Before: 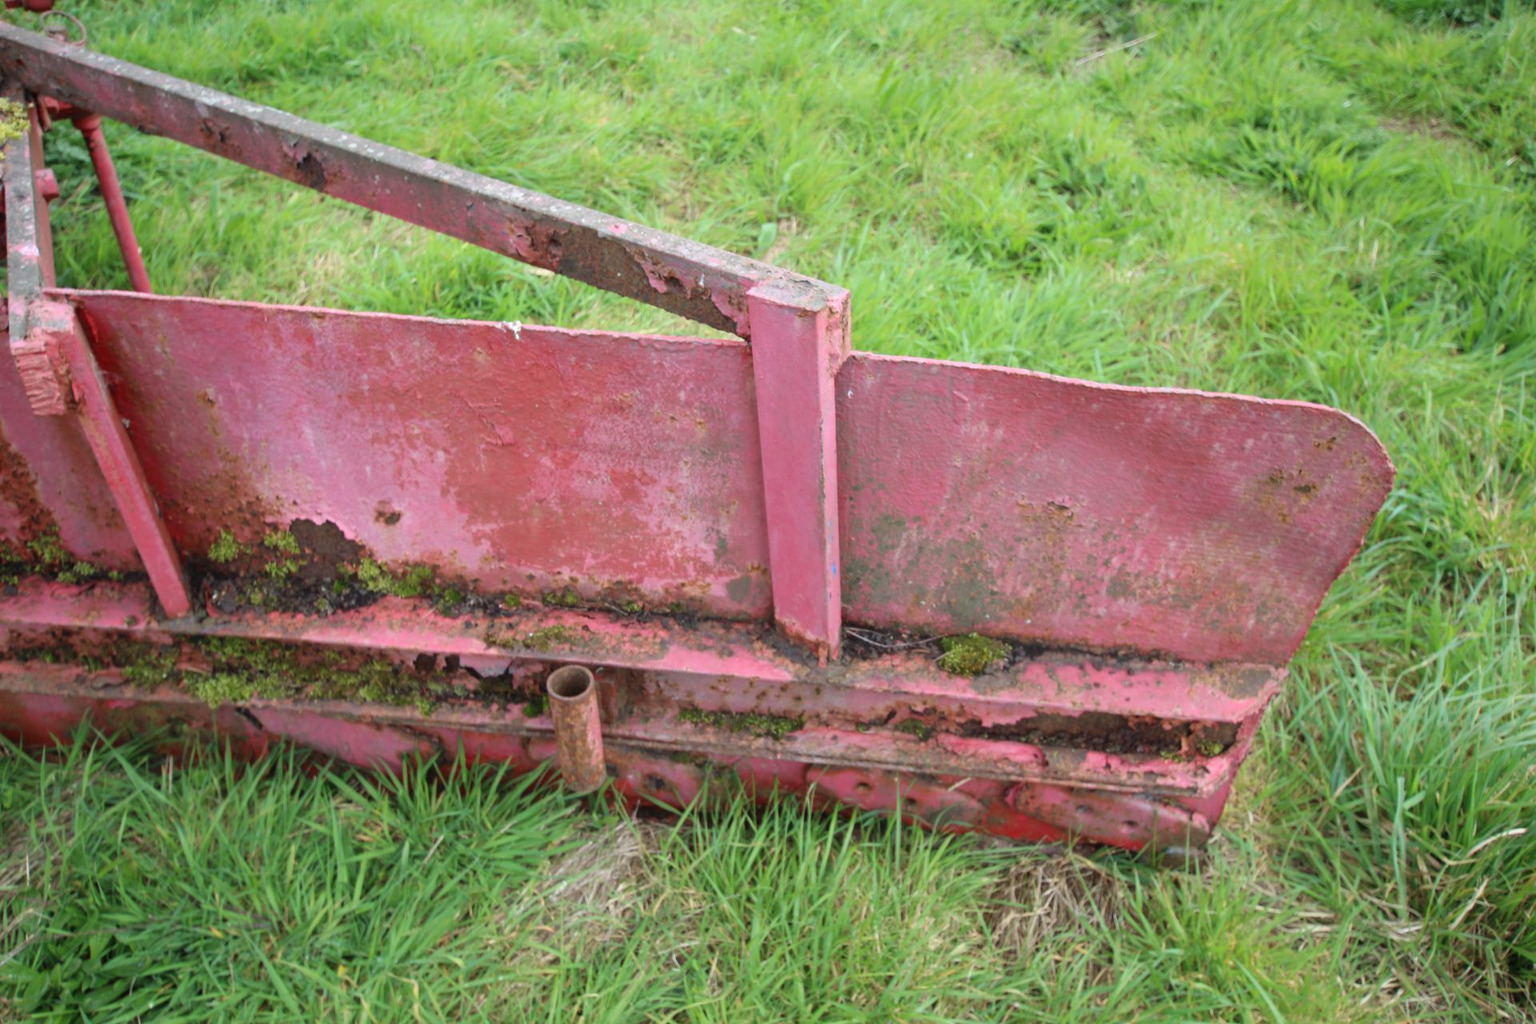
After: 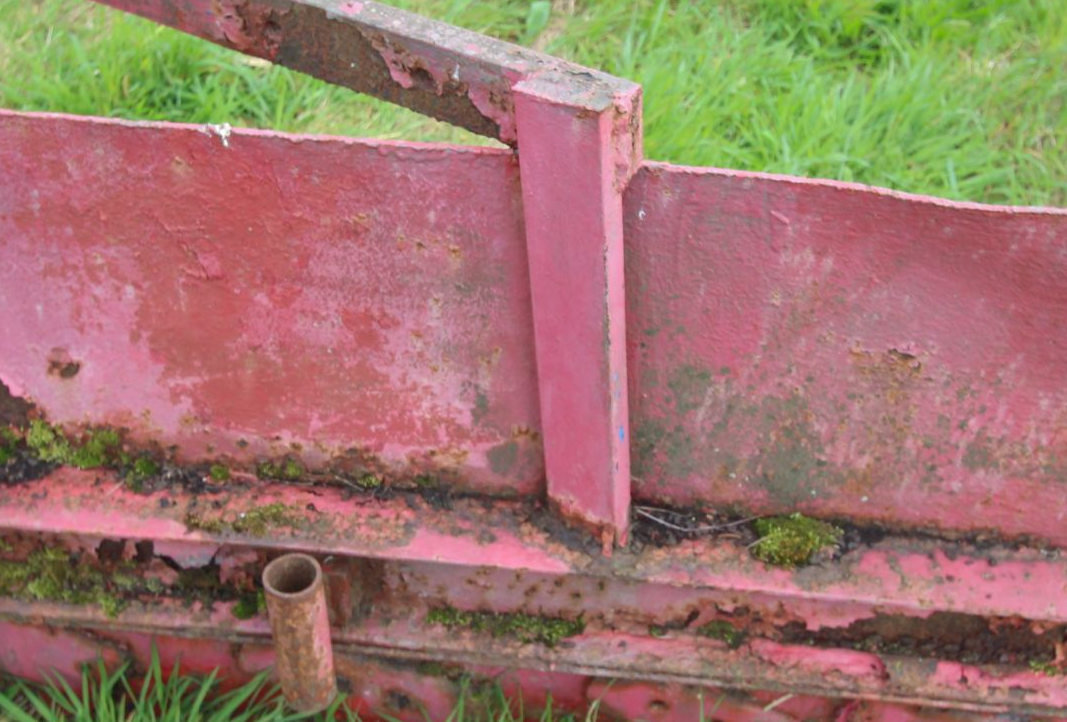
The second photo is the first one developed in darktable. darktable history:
crop and rotate: left 21.971%, top 21.748%, right 22.452%, bottom 21.795%
shadows and highlights: on, module defaults
